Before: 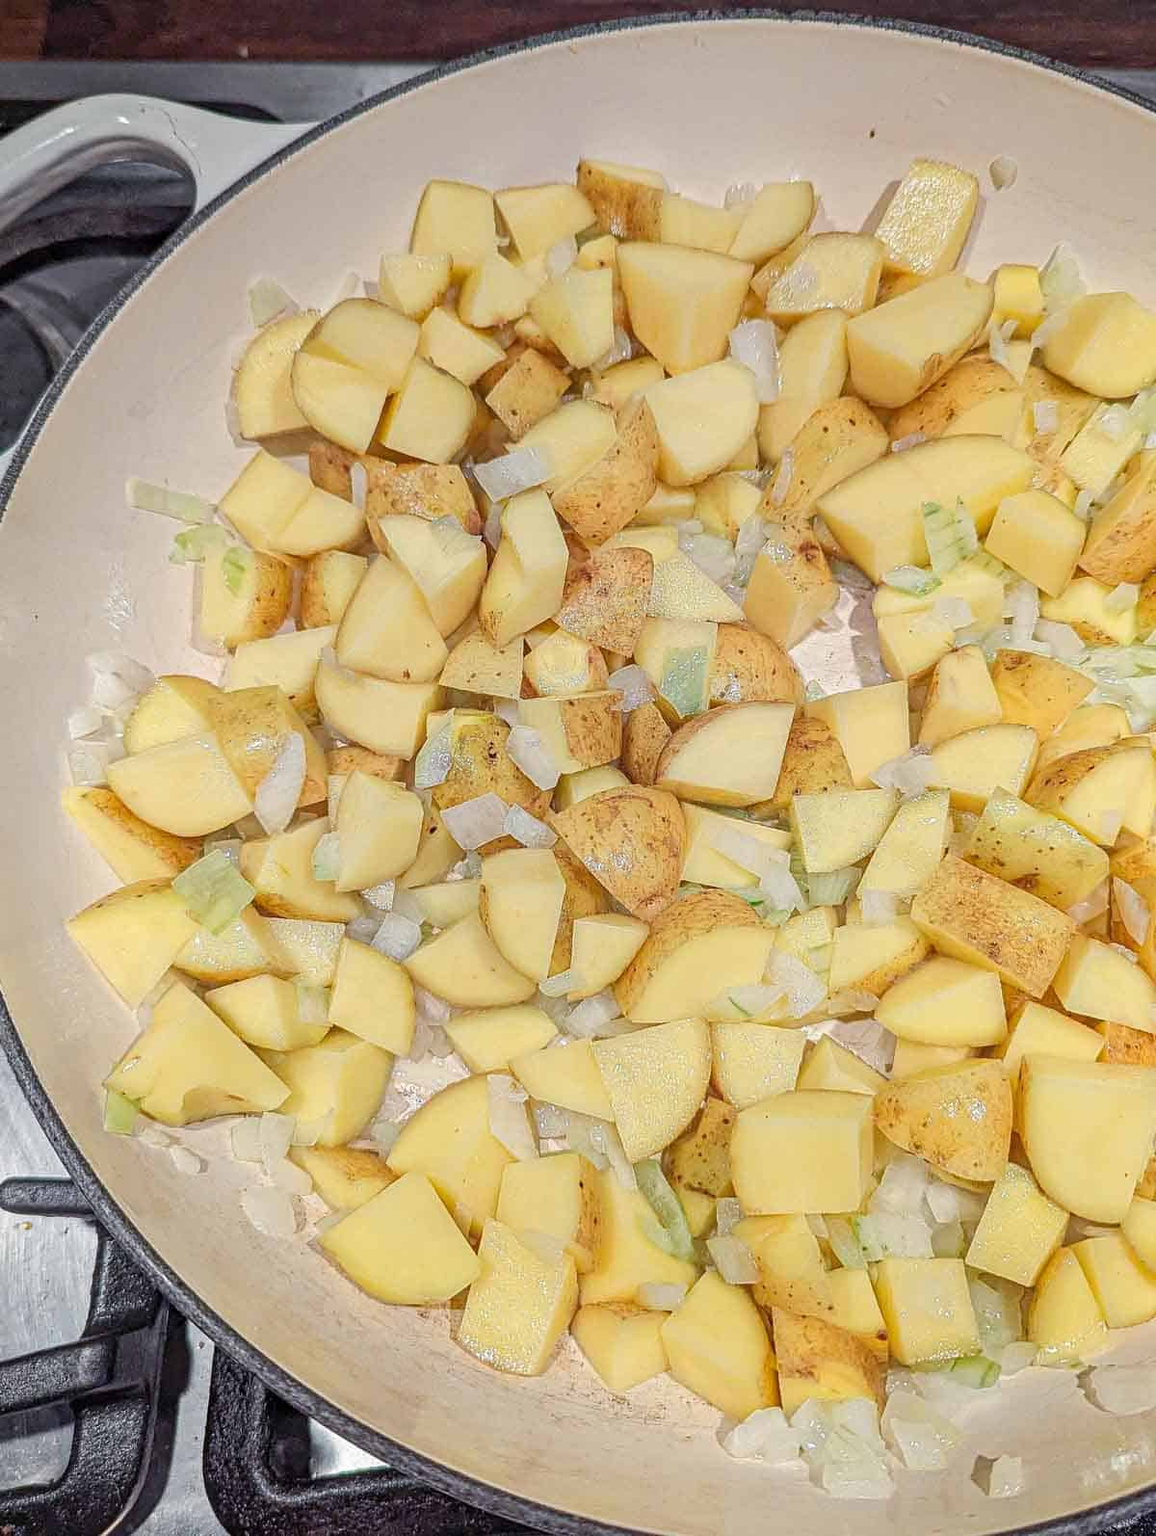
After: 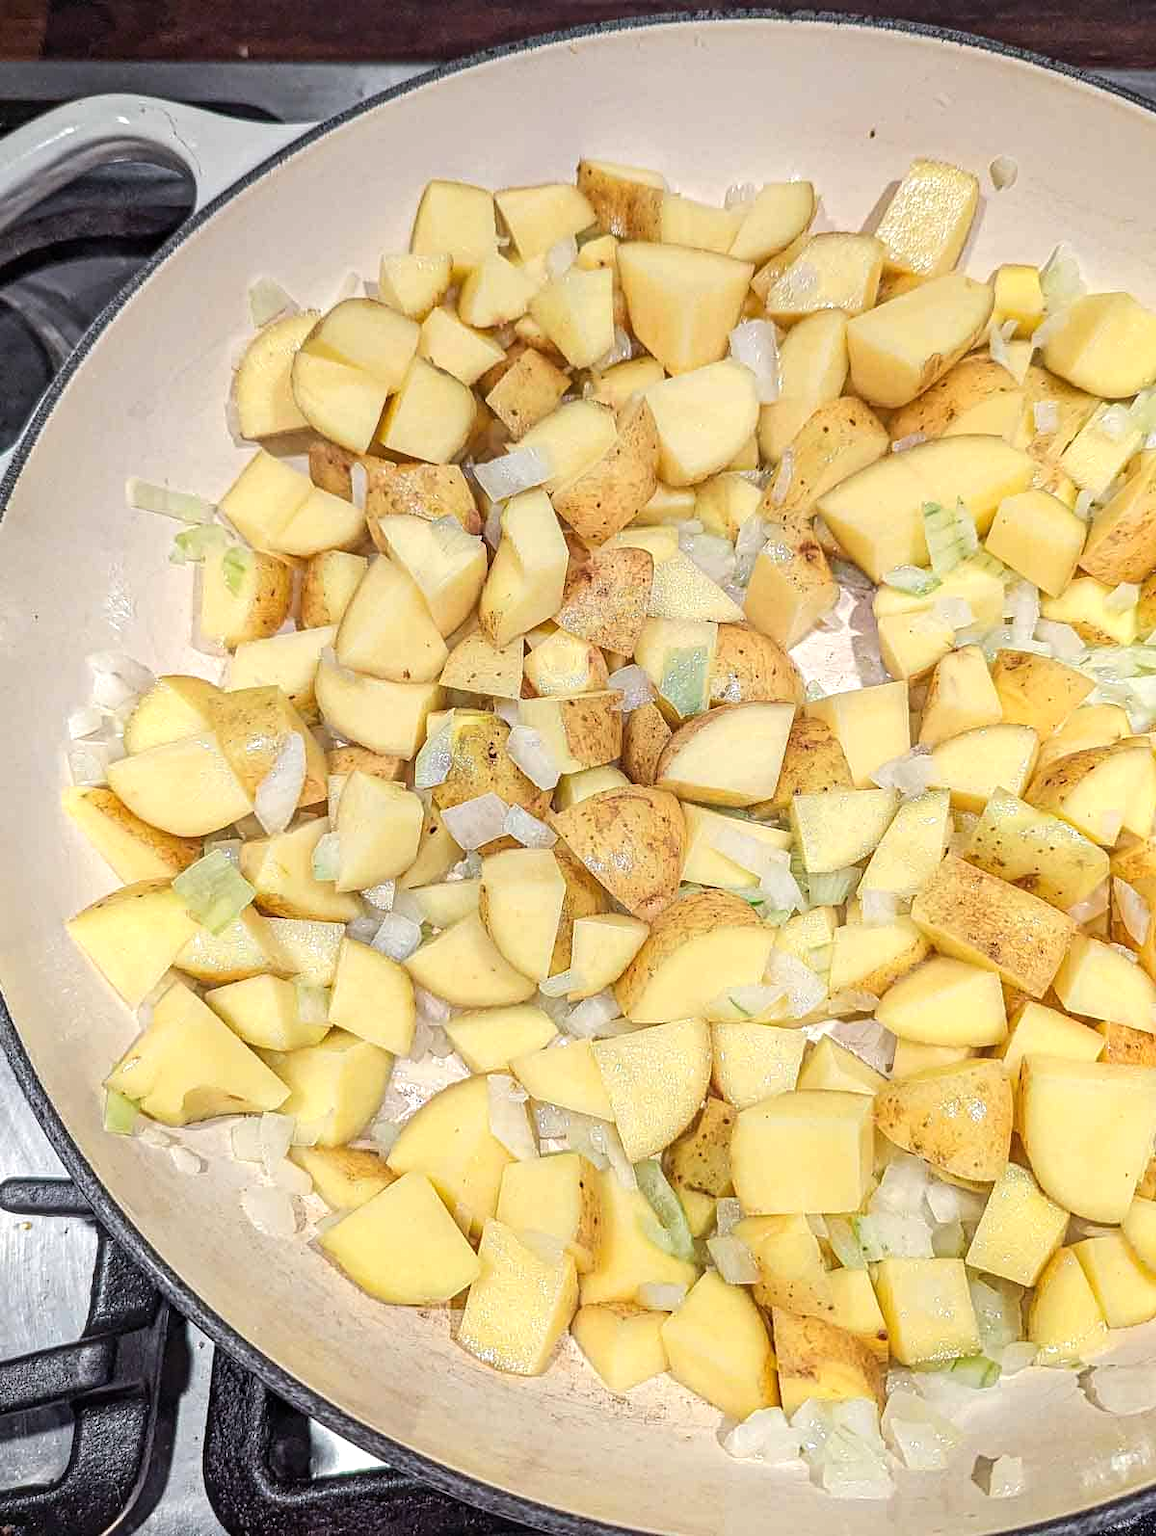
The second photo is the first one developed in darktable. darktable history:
tone equalizer: -8 EV -0.428 EV, -7 EV -0.386 EV, -6 EV -0.37 EV, -5 EV -0.189 EV, -3 EV 0.201 EV, -2 EV 0.32 EV, -1 EV 0.409 EV, +0 EV 0.44 EV, edges refinement/feathering 500, mask exposure compensation -1.57 EV, preserve details no
